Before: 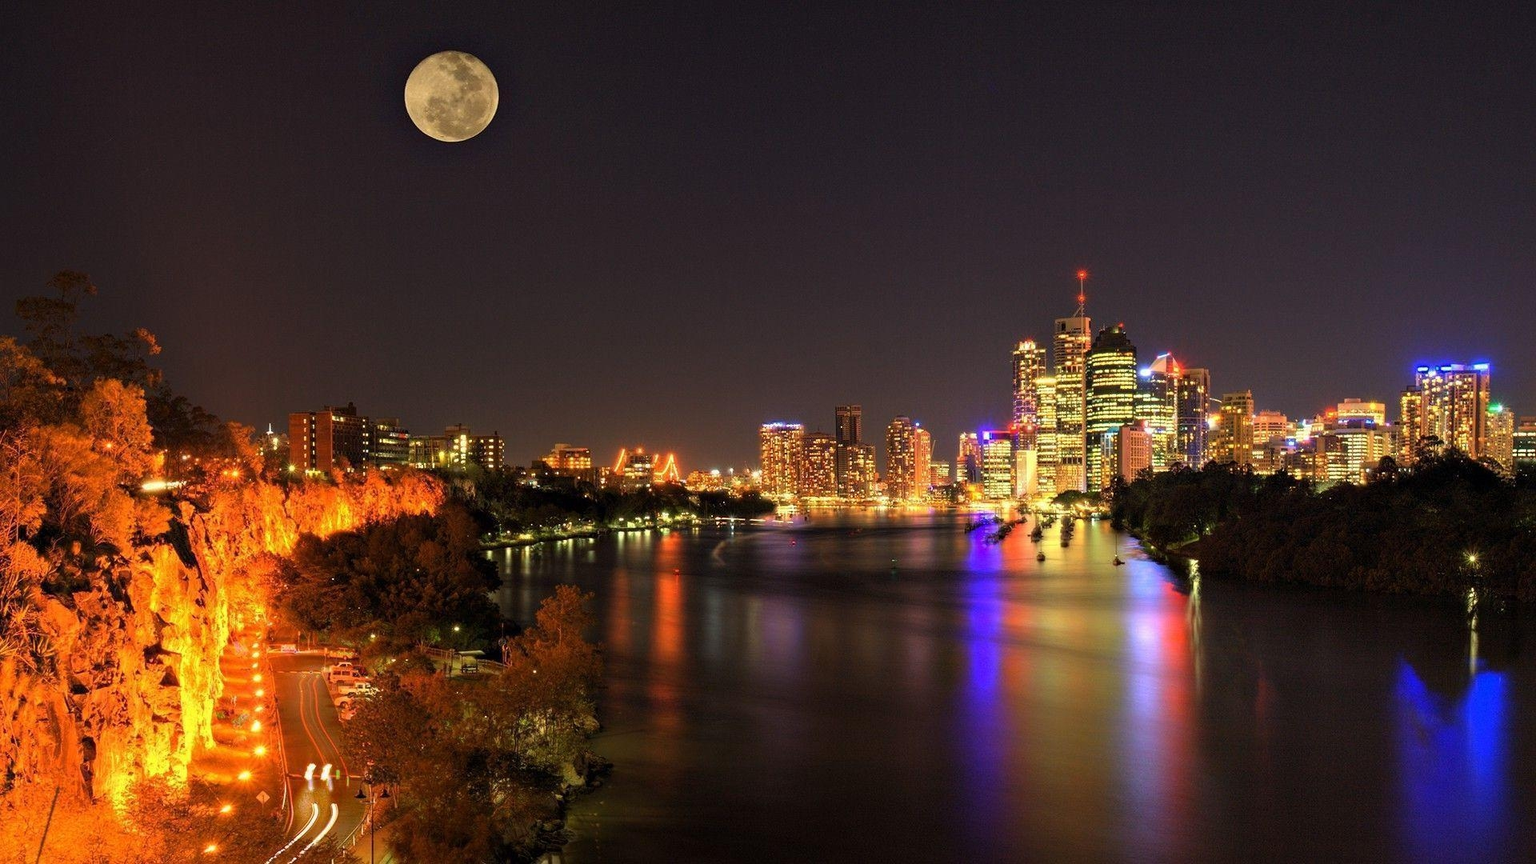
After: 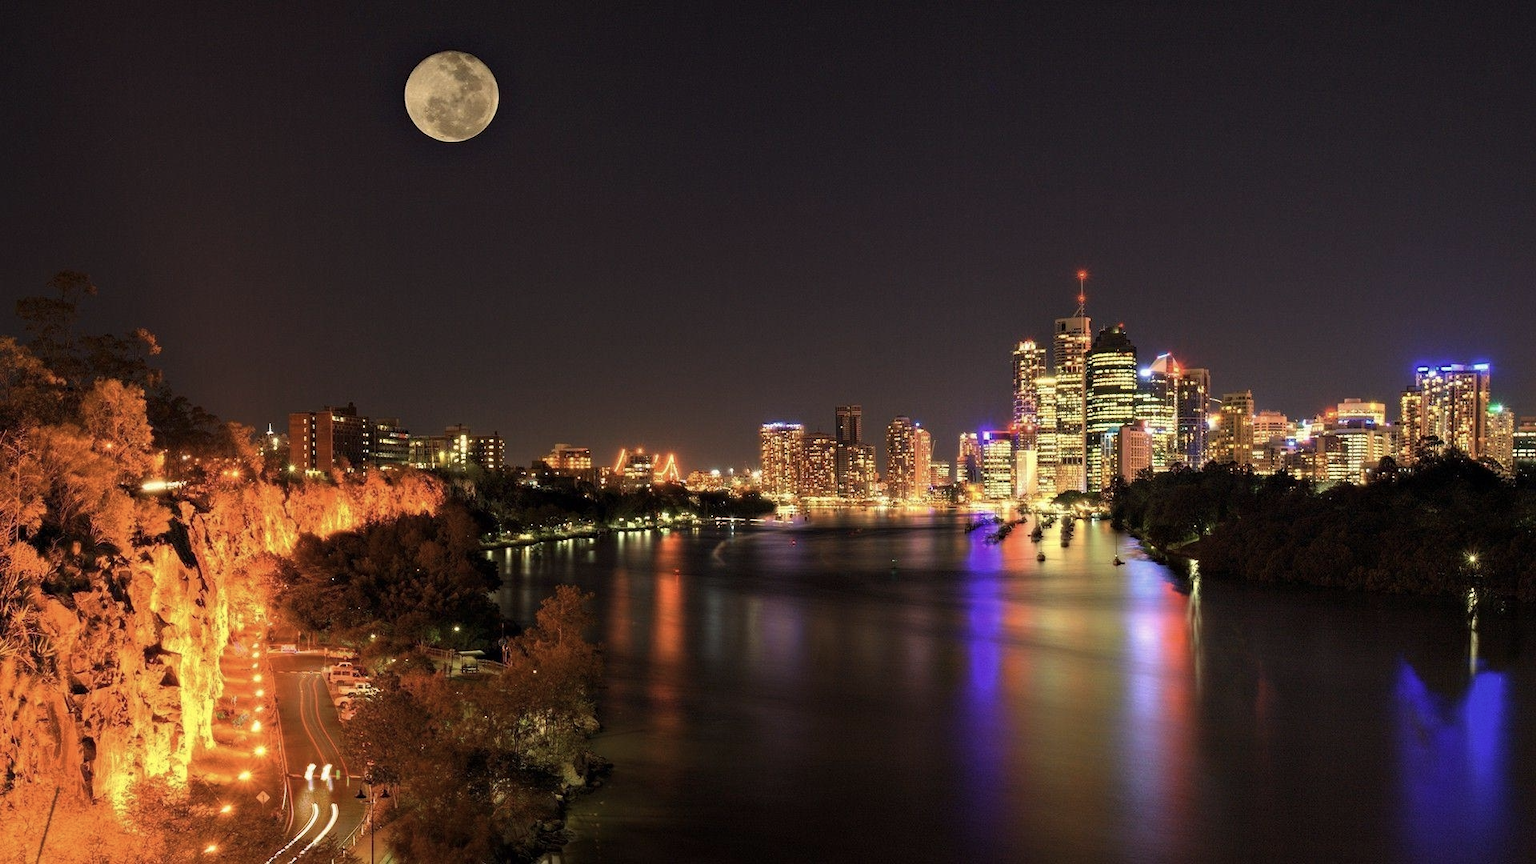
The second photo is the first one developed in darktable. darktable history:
contrast brightness saturation: contrast 0.059, brightness -0.013, saturation -0.238
